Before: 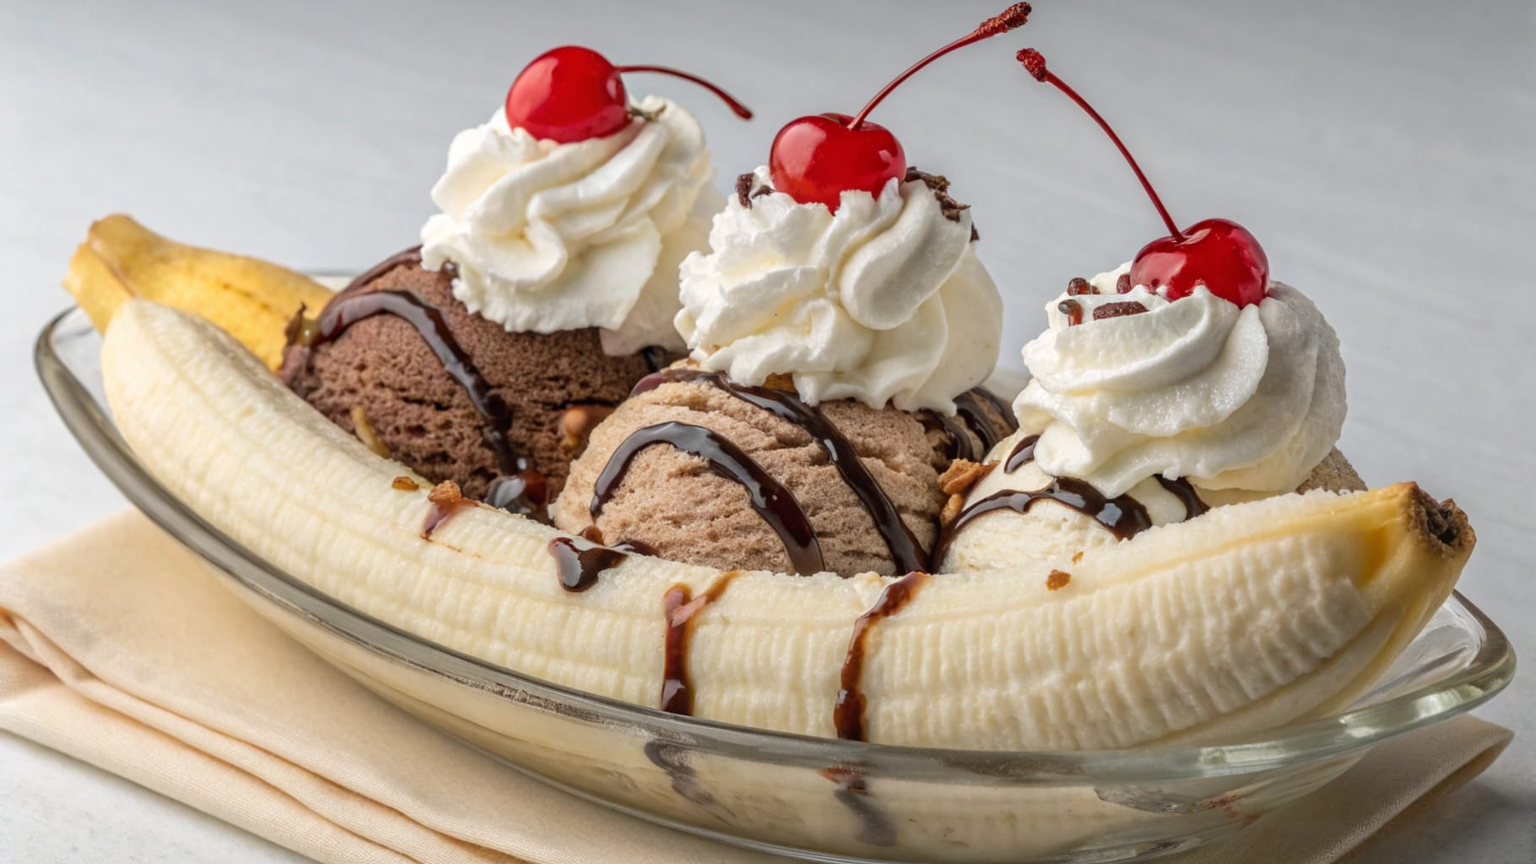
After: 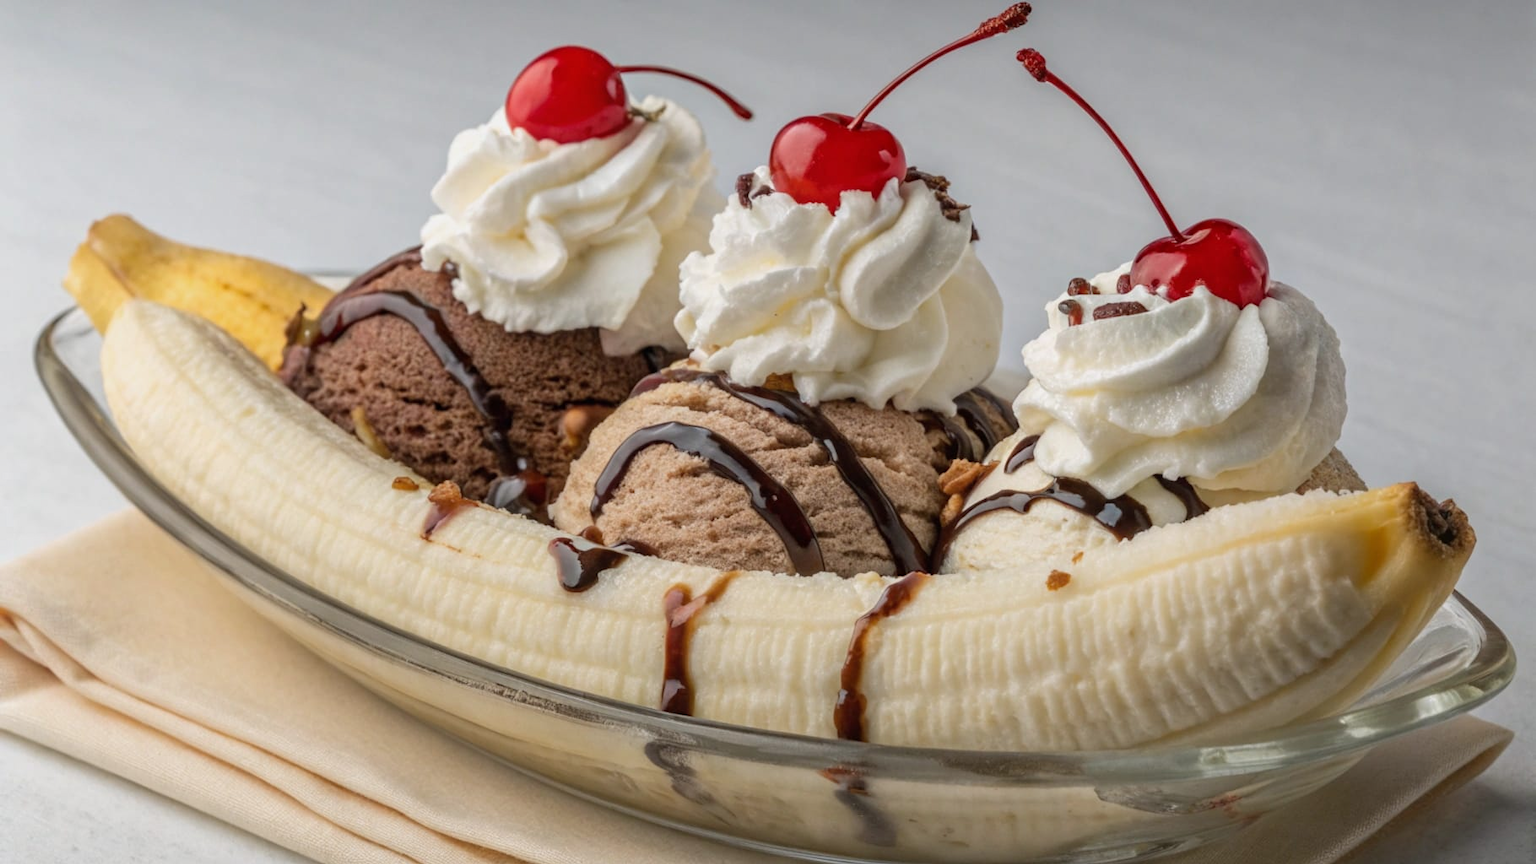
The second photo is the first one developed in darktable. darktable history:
exposure: exposure -0.177 EV, compensate highlight preservation false
rotate and perspective: automatic cropping original format, crop left 0, crop top 0
white balance: emerald 1
